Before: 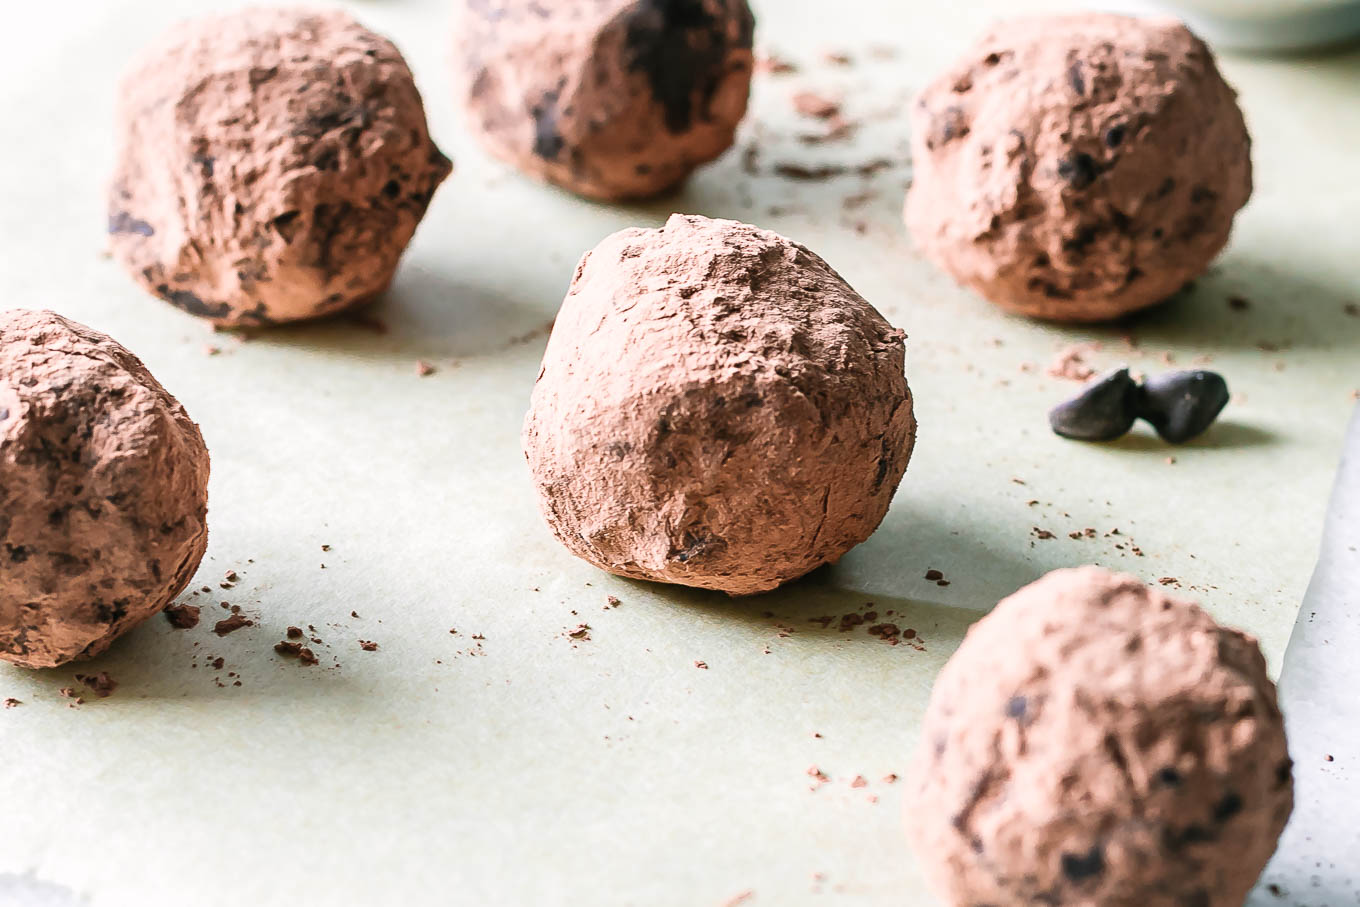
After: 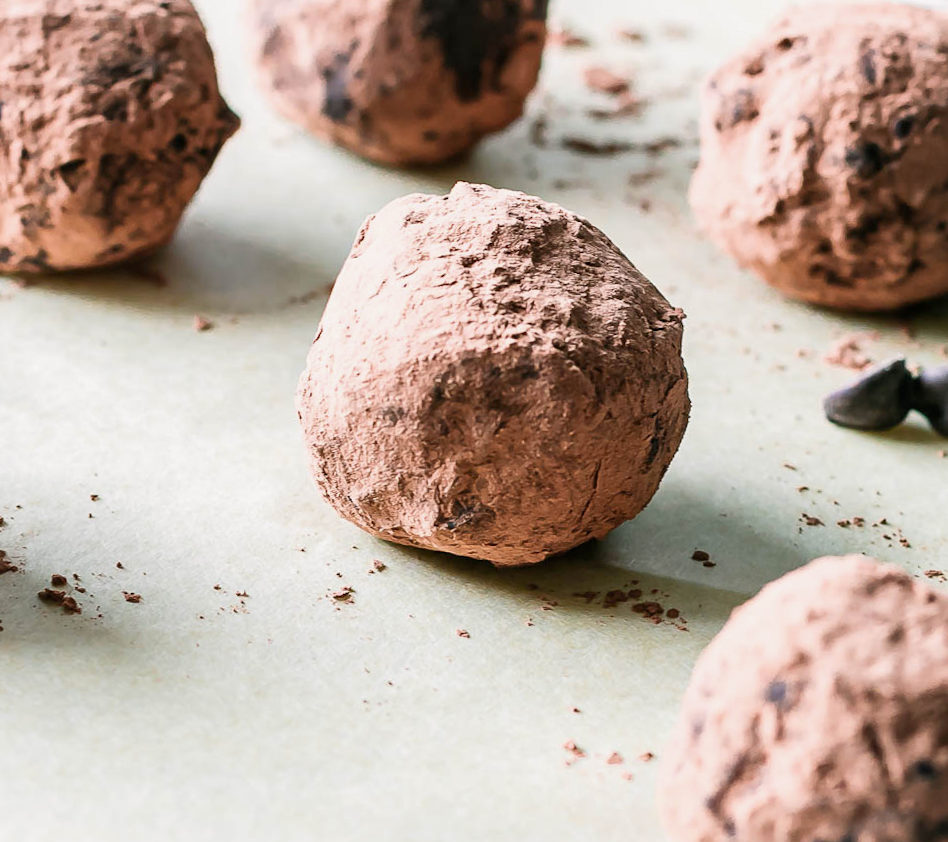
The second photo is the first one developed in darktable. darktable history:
crop and rotate: angle -2.94°, left 14.233%, top 0.019%, right 10.738%, bottom 0.048%
exposure: black level correction 0.002, exposure -0.099 EV, compensate highlight preservation false
